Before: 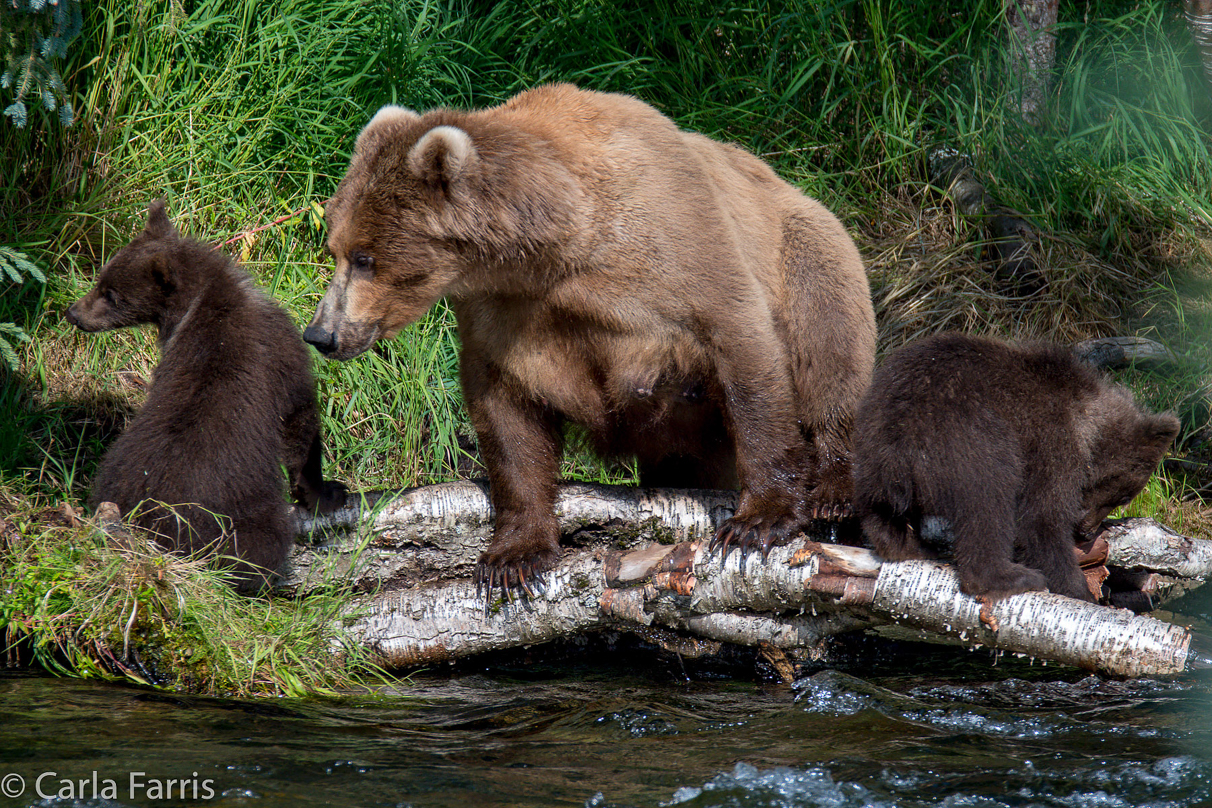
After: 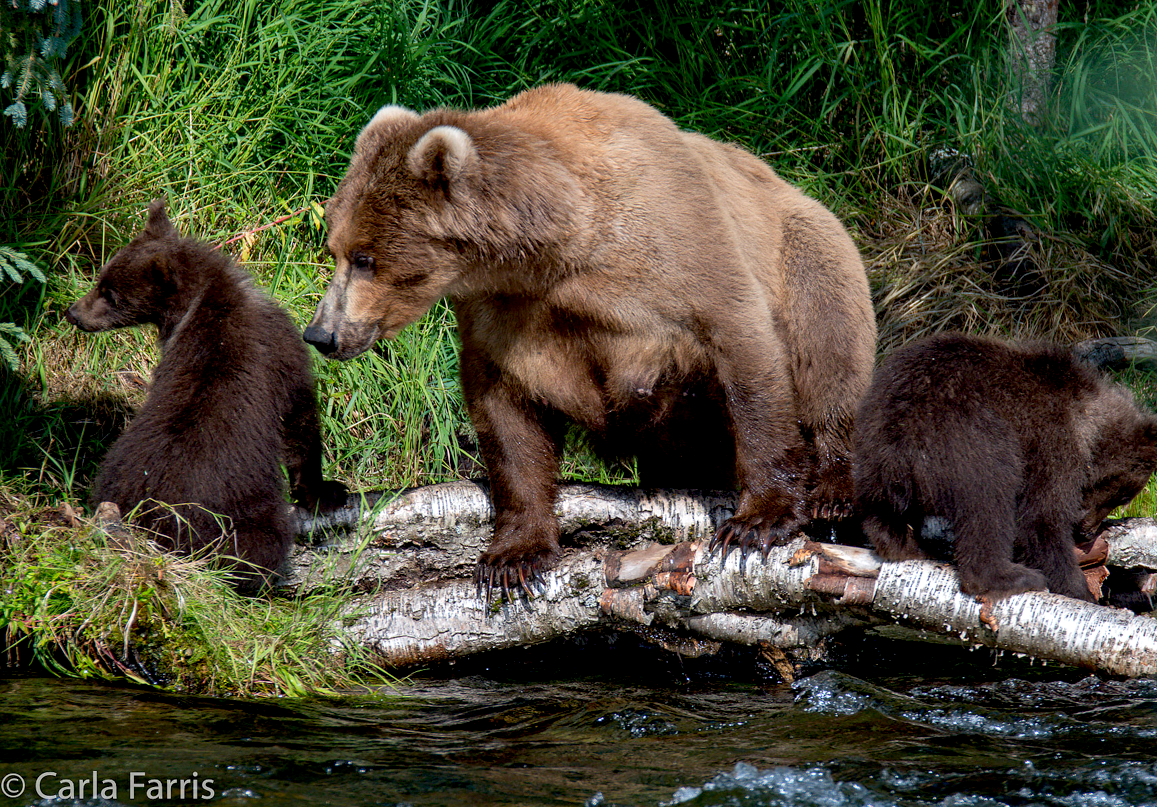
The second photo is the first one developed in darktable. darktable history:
exposure: black level correction 0.01, exposure 0.114 EV, compensate highlight preservation false
crop: right 4.484%, bottom 0.019%
